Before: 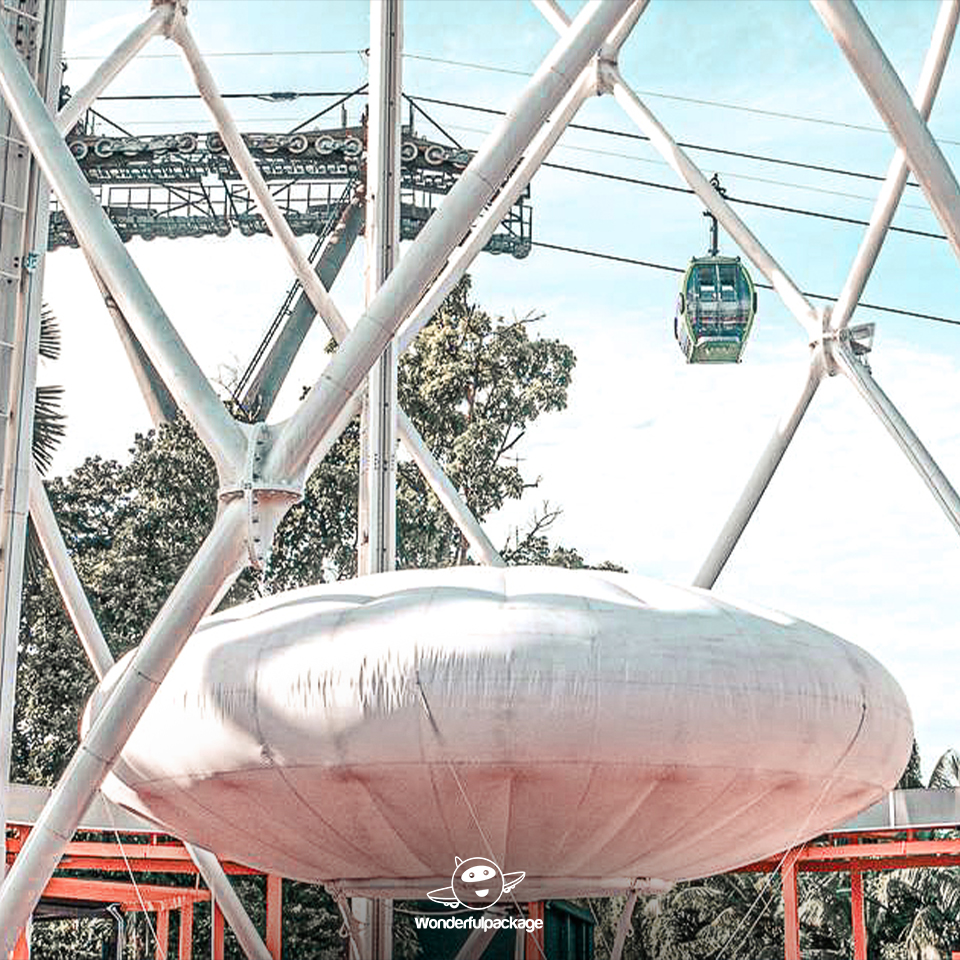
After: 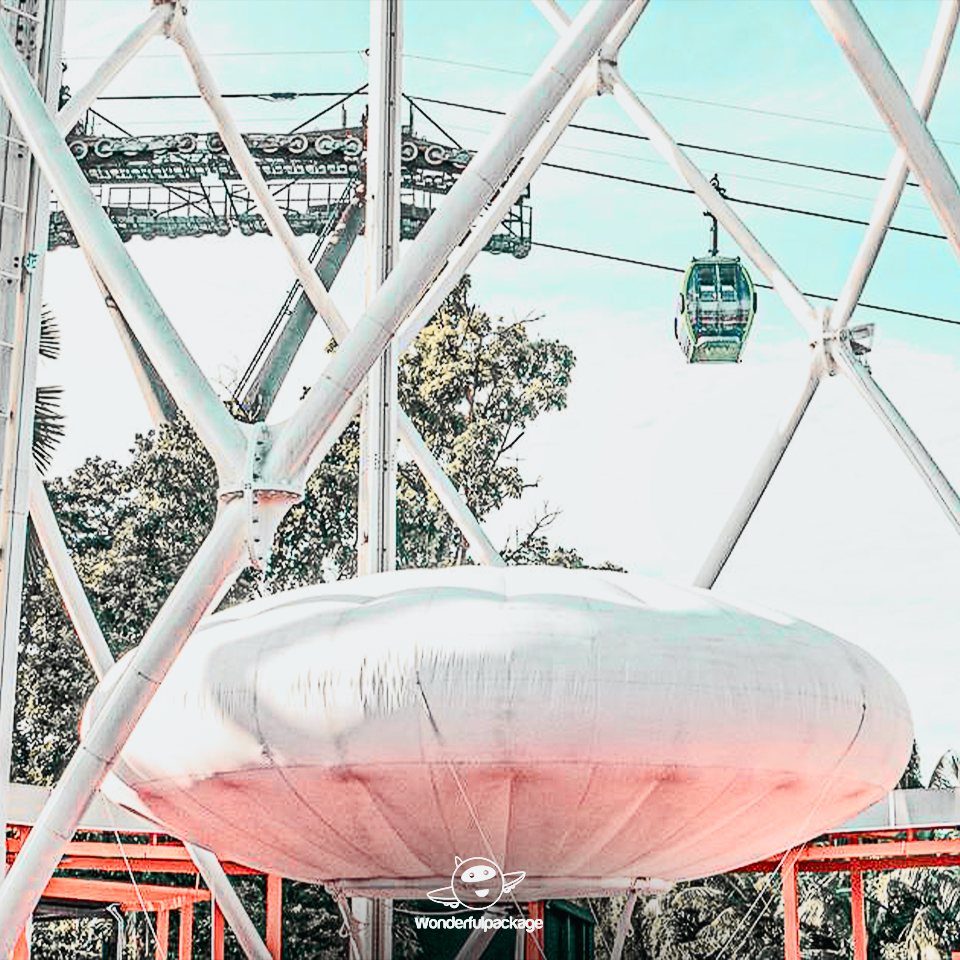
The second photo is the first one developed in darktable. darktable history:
tone curve: curves: ch0 [(0, 0.015) (0.037, 0.022) (0.131, 0.116) (0.316, 0.345) (0.49, 0.615) (0.677, 0.82) (0.813, 0.891) (1, 0.955)]; ch1 [(0, 0) (0.366, 0.367) (0.475, 0.462) (0.494, 0.496) (0.504, 0.497) (0.554, 0.571) (0.618, 0.668) (1, 1)]; ch2 [(0, 0) (0.333, 0.346) (0.375, 0.375) (0.435, 0.424) (0.476, 0.492) (0.502, 0.499) (0.525, 0.522) (0.558, 0.575) (0.614, 0.656) (1, 1)], color space Lab, independent channels, preserve colors none
shadows and highlights: shadows 32.28, highlights -32.78, soften with gaussian
